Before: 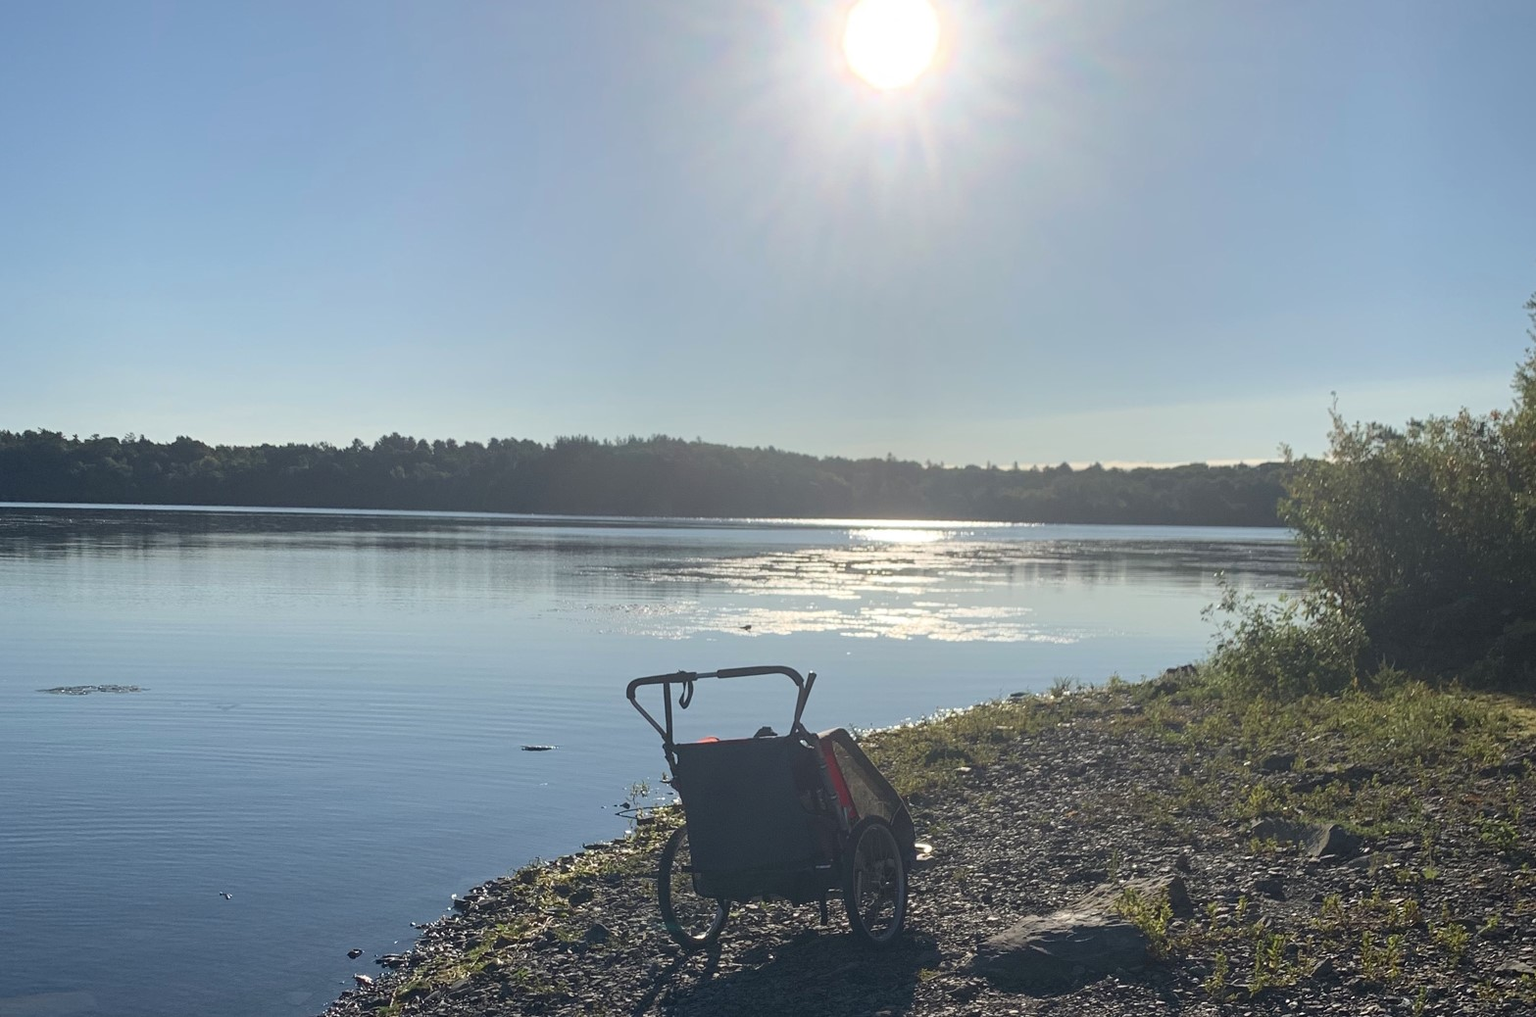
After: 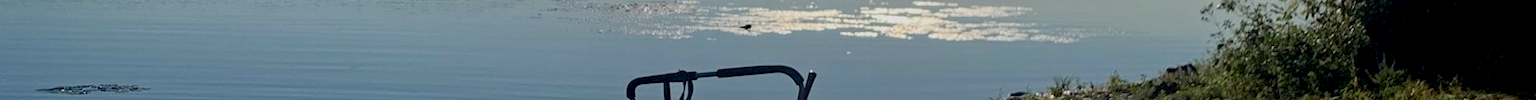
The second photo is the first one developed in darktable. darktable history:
exposure: black level correction 0.009, exposure -0.637 EV, compensate highlight preservation false
base curve: curves: ch0 [(0.017, 0) (0.425, 0.441) (0.844, 0.933) (1, 1)], preserve colors none
haze removal: strength 0.29, distance 0.25, compatibility mode true, adaptive false
crop and rotate: top 59.084%, bottom 30.916%
